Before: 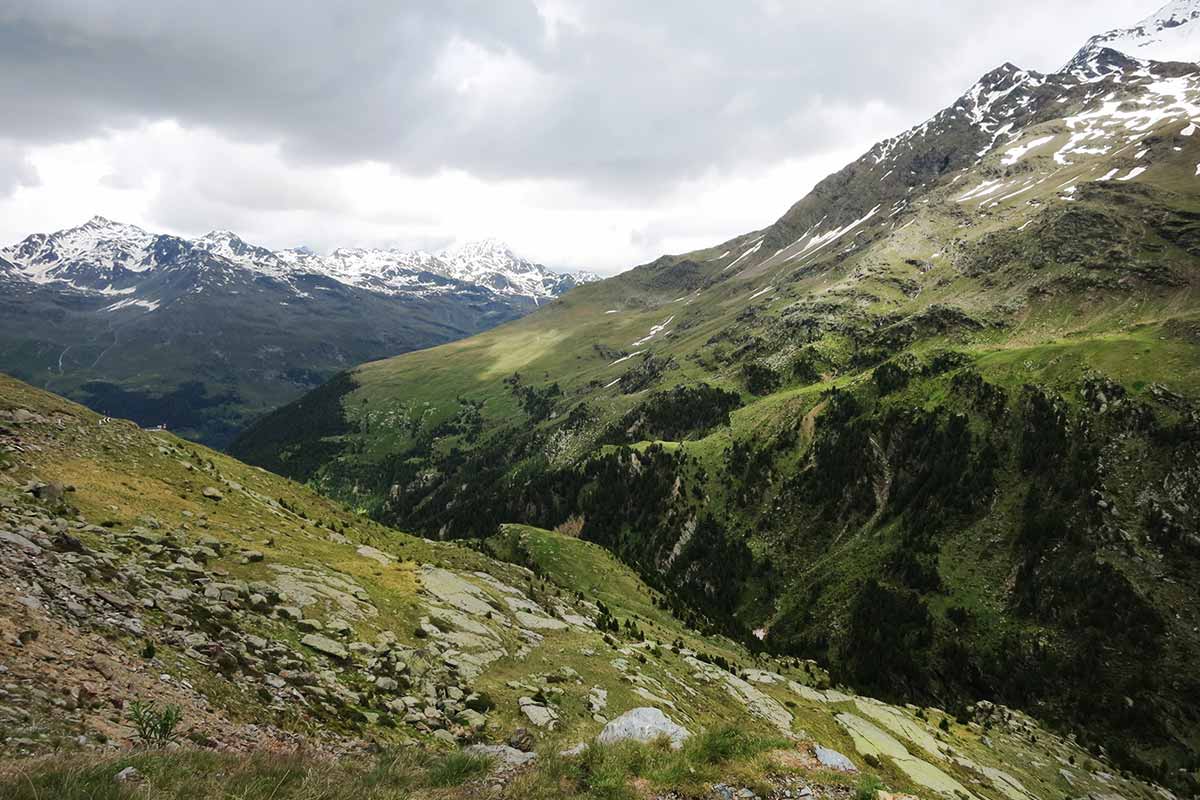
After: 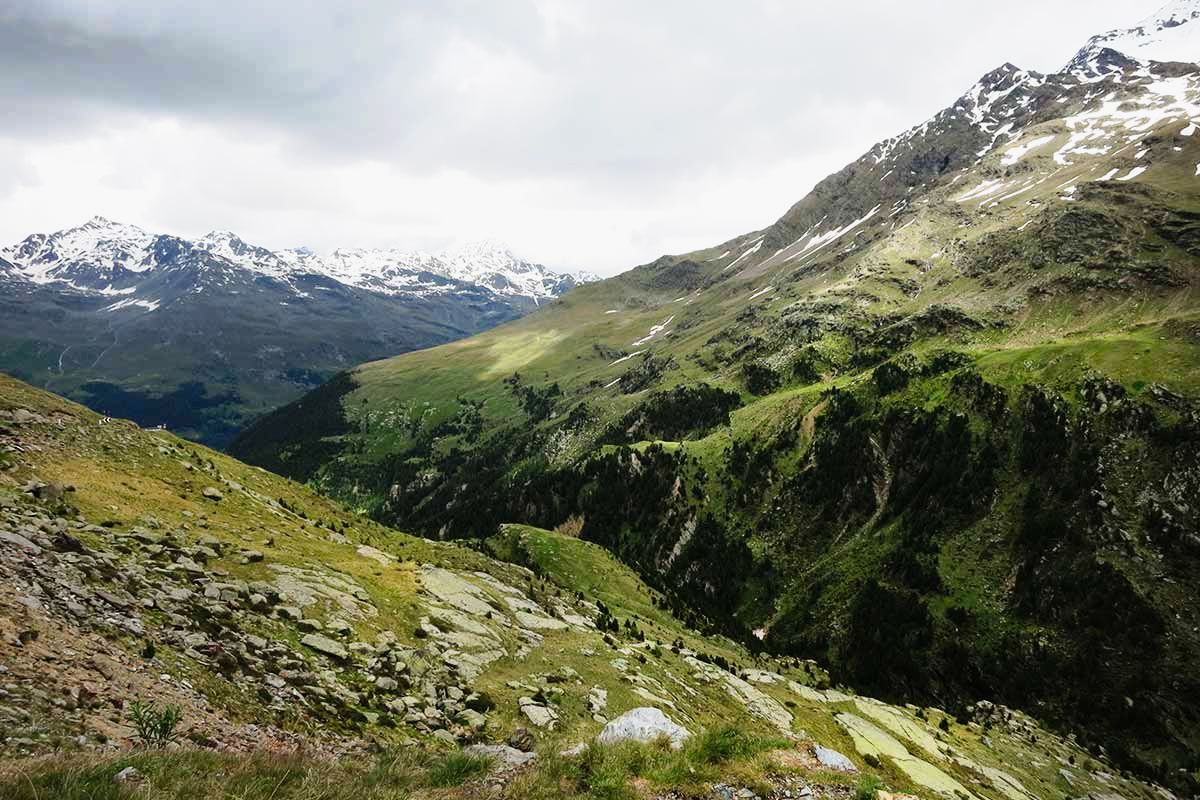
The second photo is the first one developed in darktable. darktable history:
tone curve: curves: ch0 [(0, 0) (0.105, 0.068) (0.195, 0.162) (0.283, 0.283) (0.384, 0.404) (0.485, 0.531) (0.638, 0.681) (0.795, 0.879) (1, 0.977)]; ch1 [(0, 0) (0.161, 0.092) (0.35, 0.33) (0.379, 0.401) (0.456, 0.469) (0.504, 0.5) (0.512, 0.514) (0.58, 0.597) (0.635, 0.646) (1, 1)]; ch2 [(0, 0) (0.371, 0.362) (0.437, 0.437) (0.5, 0.5) (0.53, 0.523) (0.56, 0.58) (0.622, 0.606) (1, 1)], preserve colors none
